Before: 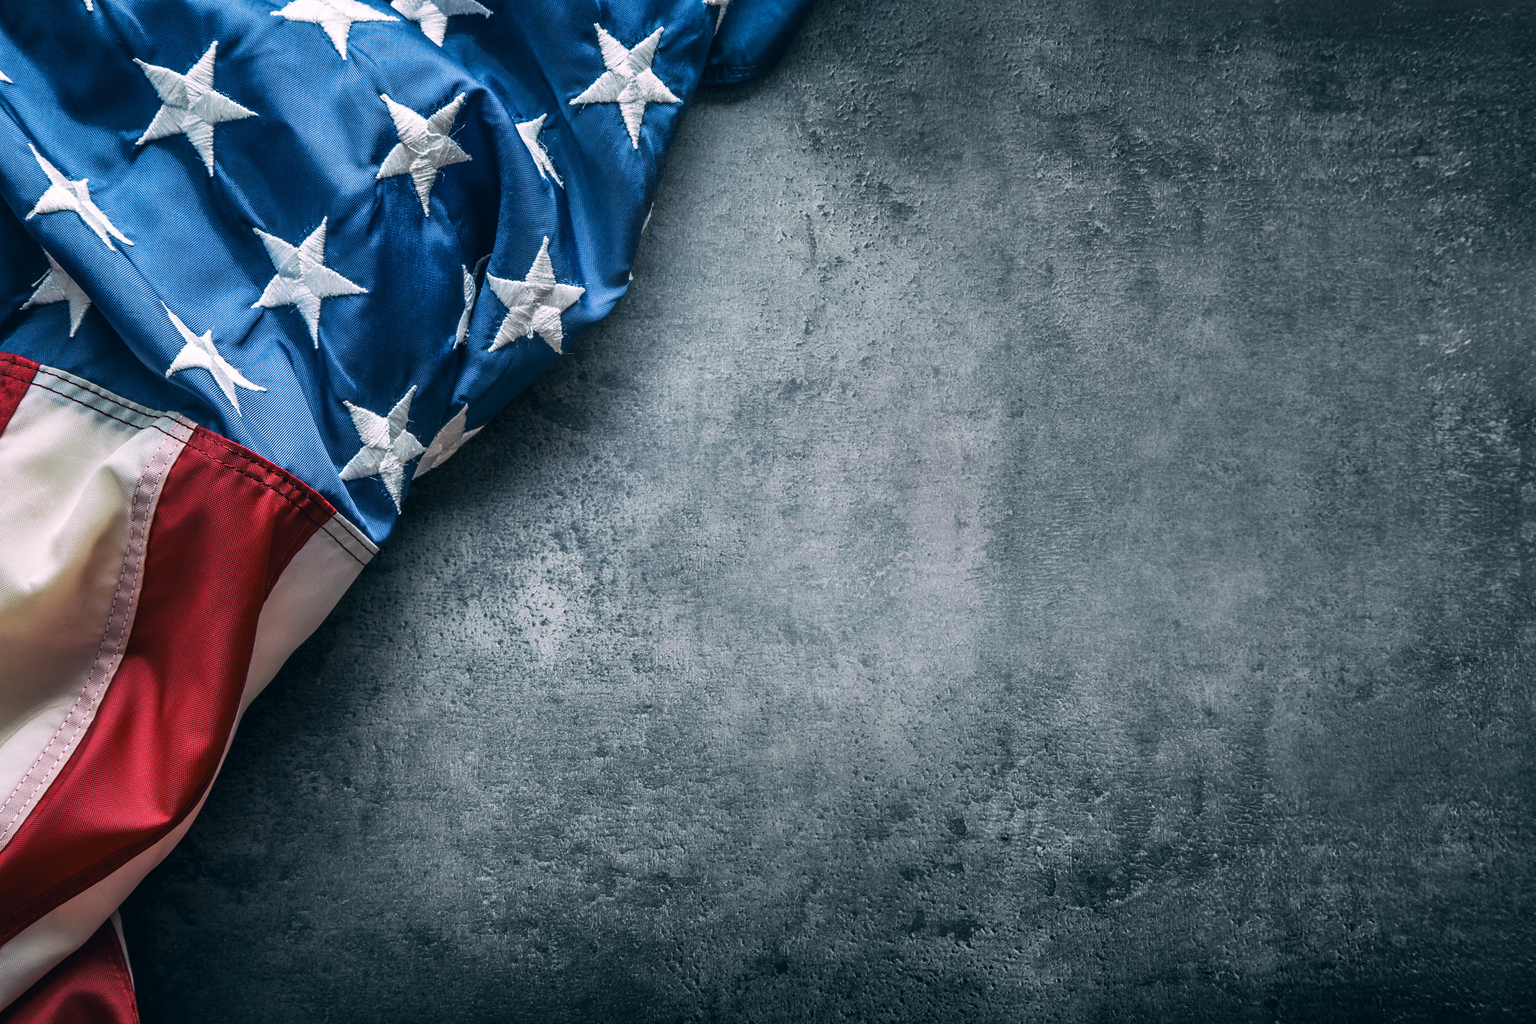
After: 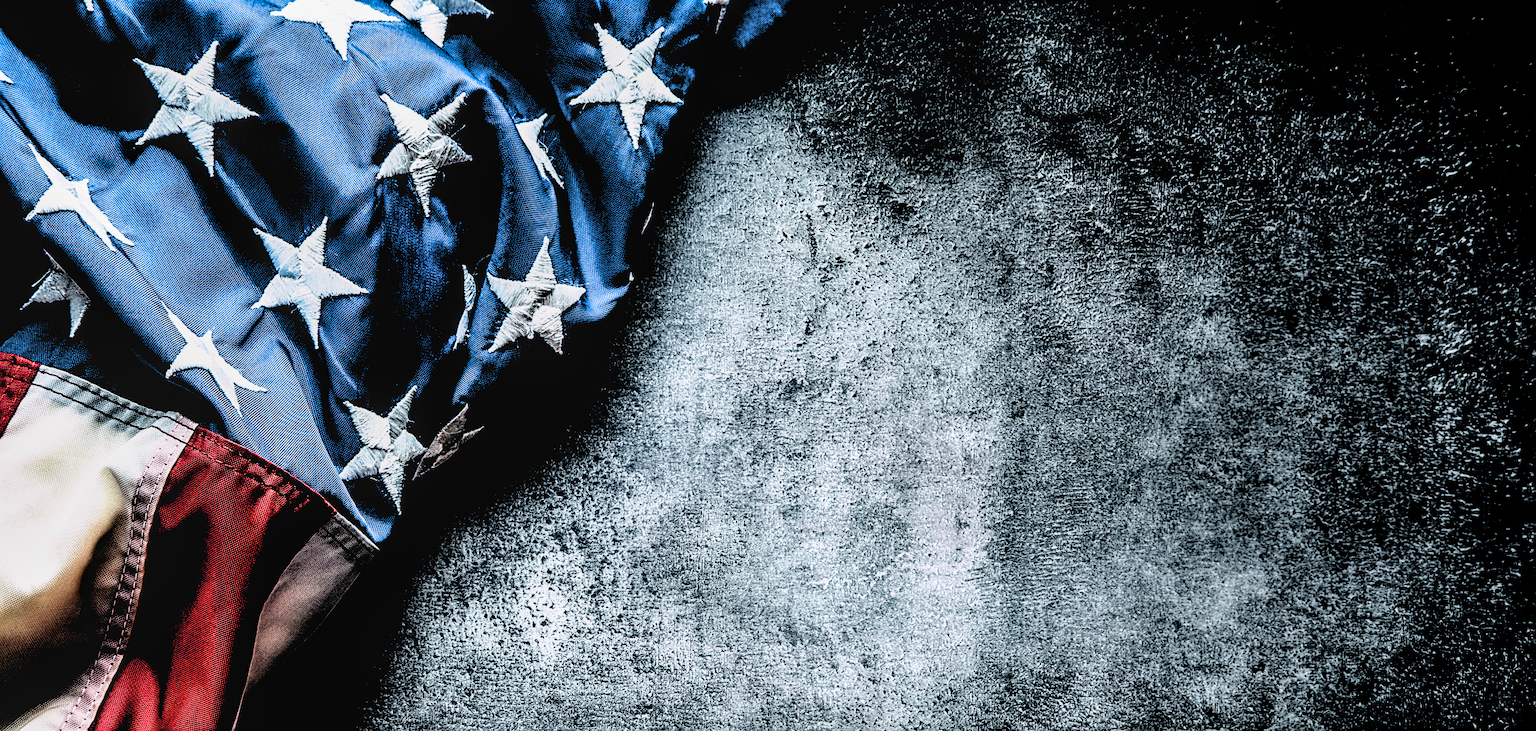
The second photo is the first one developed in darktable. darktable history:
crop: right 0%, bottom 28.55%
tone equalizer: -8 EV -1.06 EV, -7 EV -1.04 EV, -6 EV -0.89 EV, -5 EV -0.583 EV, -3 EV 0.546 EV, -2 EV 0.883 EV, -1 EV 0.989 EV, +0 EV 1.05 EV, edges refinement/feathering 500, mask exposure compensation -1.57 EV, preserve details no
local contrast: on, module defaults
sharpen: on, module defaults
filmic rgb: middle gray luminance 13.42%, black relative exposure -1.89 EV, white relative exposure 3.1 EV, target black luminance 0%, hardness 1.81, latitude 58.55%, contrast 1.715, highlights saturation mix 6%, shadows ↔ highlights balance -36.73%, iterations of high-quality reconstruction 0
exposure: black level correction 0.047, exposure 0.012 EV, compensate highlight preservation false
shadows and highlights: shadows 36.61, highlights -27.37, highlights color adjustment 45.65%, soften with gaussian
